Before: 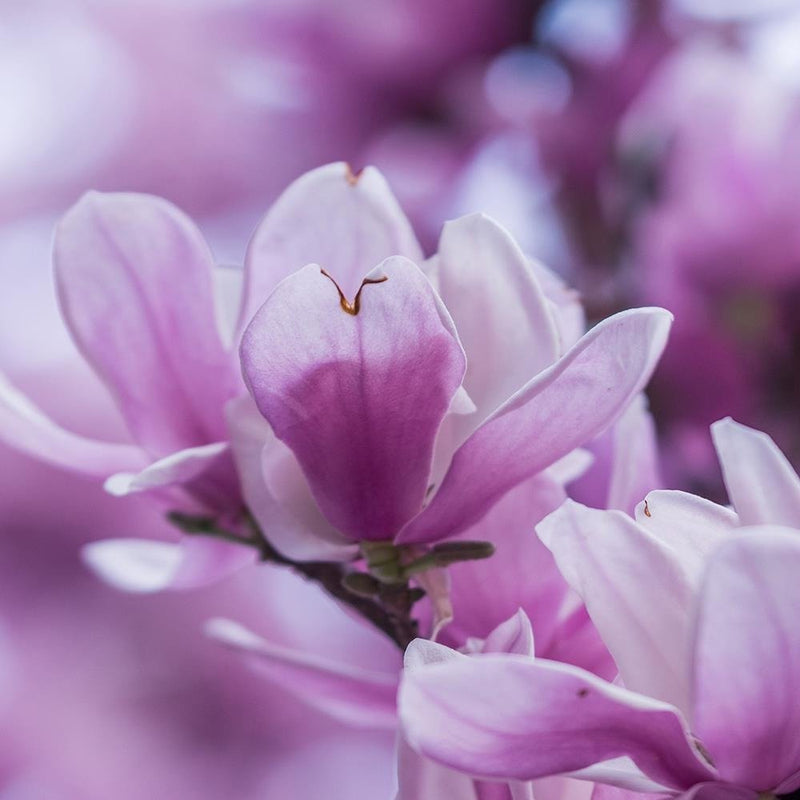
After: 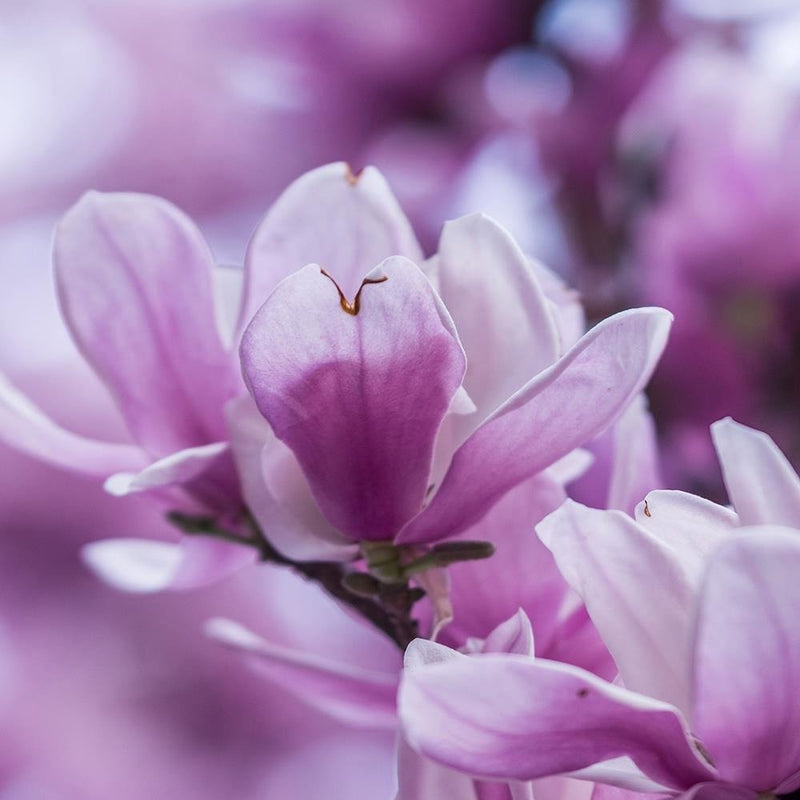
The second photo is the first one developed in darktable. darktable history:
local contrast: mode bilateral grid, contrast 19, coarseness 50, detail 120%, midtone range 0.2
